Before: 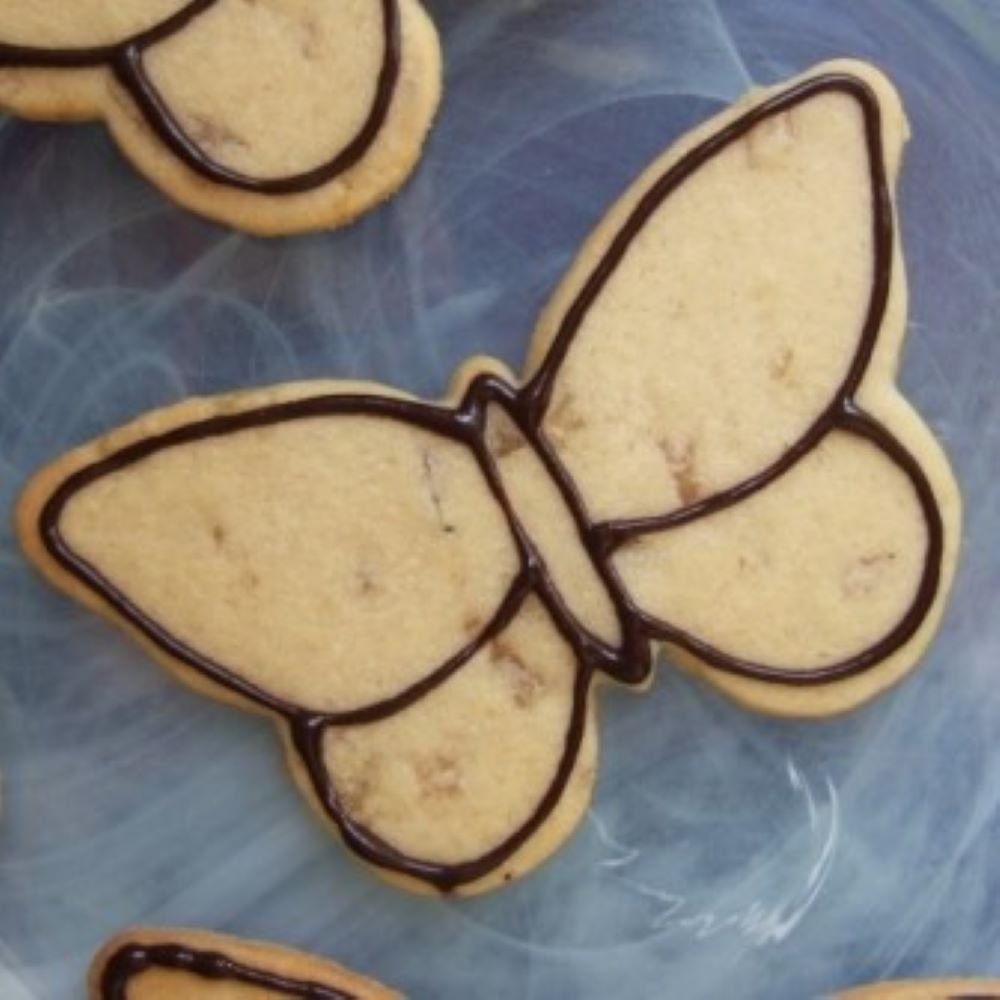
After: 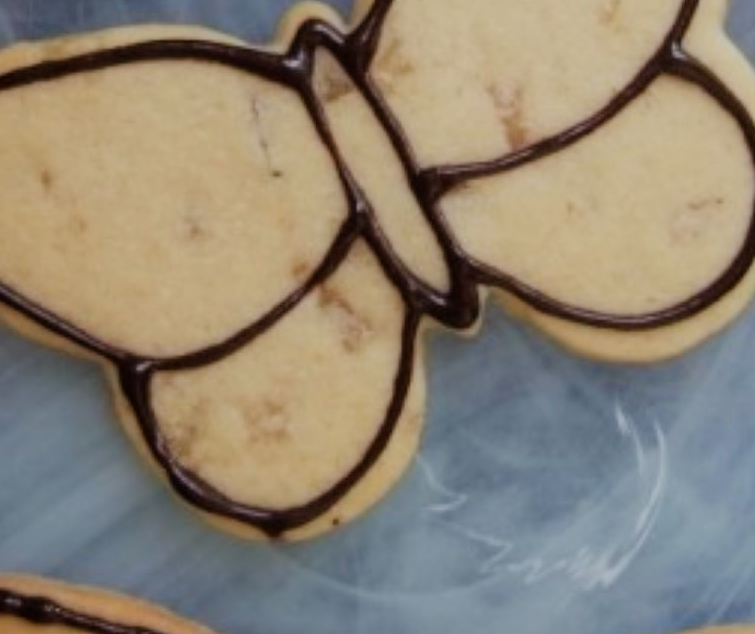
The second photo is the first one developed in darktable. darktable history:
crop and rotate: left 17.212%, top 35.518%, right 7.207%, bottom 1.002%
filmic rgb: black relative exposure -7.65 EV, white relative exposure 4.56 EV, threshold 5.96 EV, hardness 3.61, iterations of high-quality reconstruction 0, enable highlight reconstruction true
